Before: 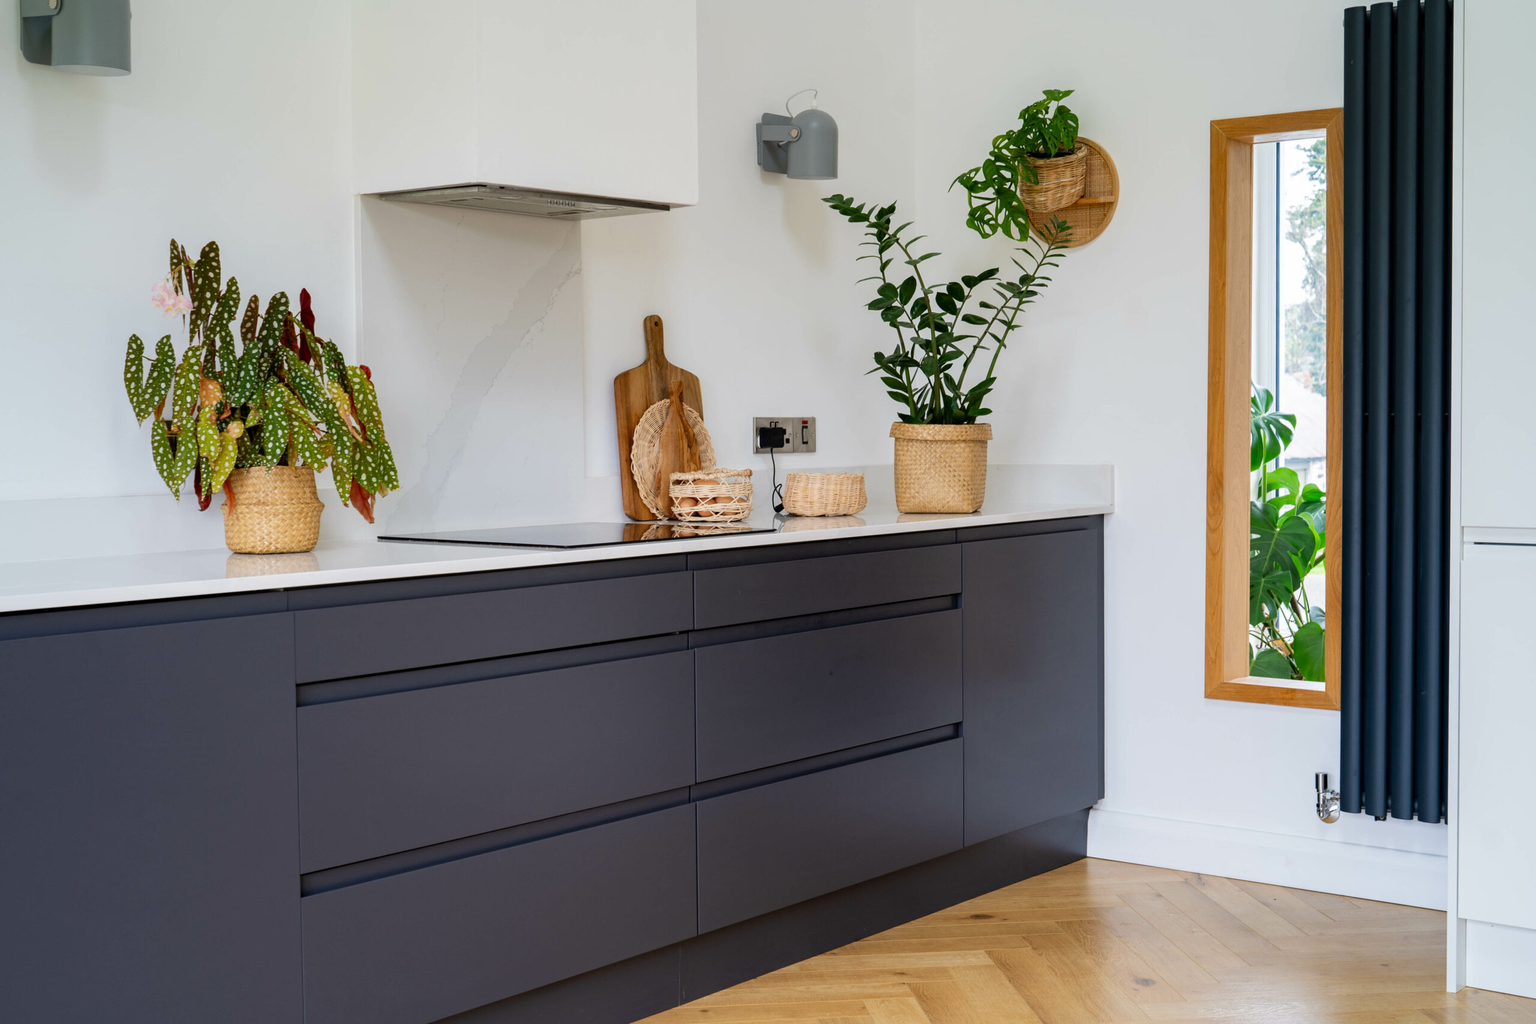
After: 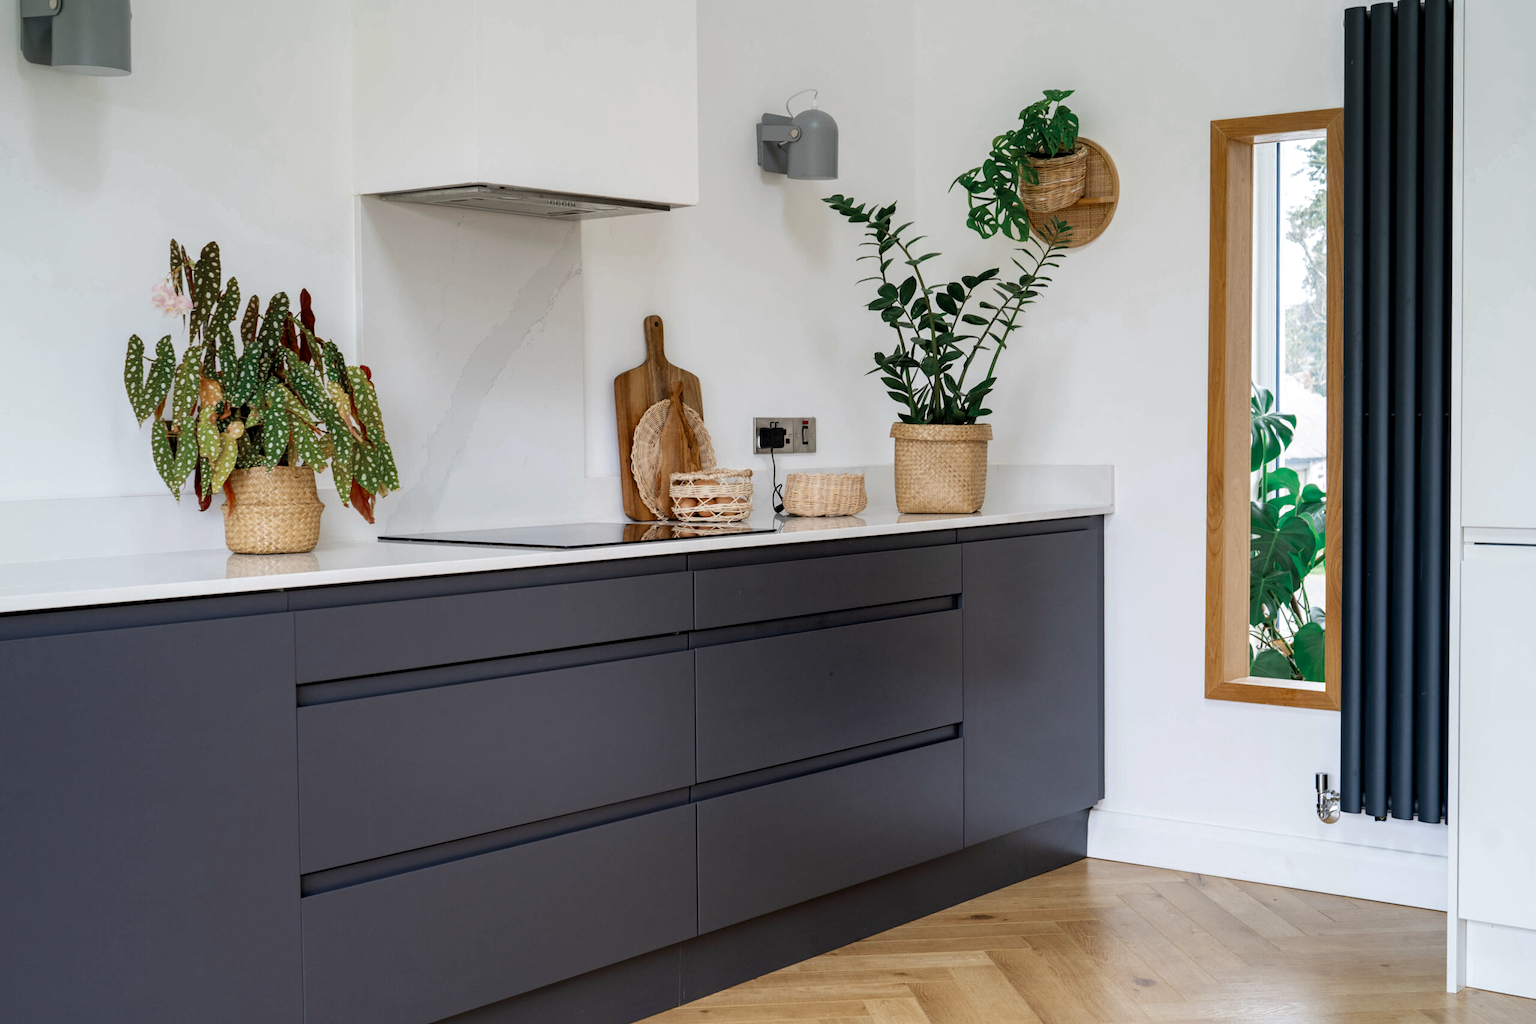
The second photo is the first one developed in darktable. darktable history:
color zones: curves: ch0 [(0, 0.5) (0.125, 0.4) (0.25, 0.5) (0.375, 0.4) (0.5, 0.4) (0.625, 0.6) (0.75, 0.6) (0.875, 0.5)]; ch1 [(0, 0.35) (0.125, 0.45) (0.25, 0.35) (0.375, 0.35) (0.5, 0.35) (0.625, 0.35) (0.75, 0.45) (0.875, 0.35)]; ch2 [(0, 0.6) (0.125, 0.5) (0.25, 0.5) (0.375, 0.6) (0.5, 0.6) (0.625, 0.5) (0.75, 0.5) (0.875, 0.5)]
local contrast: highlights 100%, shadows 100%, detail 120%, midtone range 0.2
